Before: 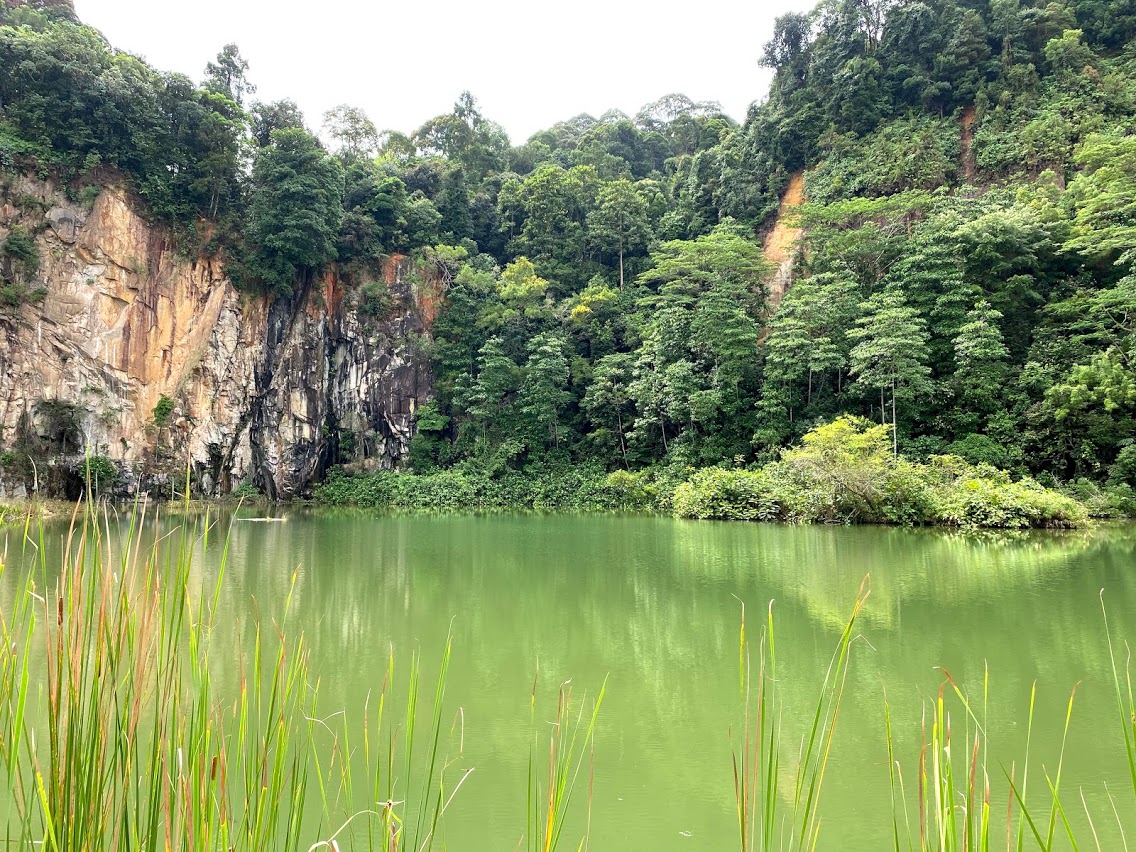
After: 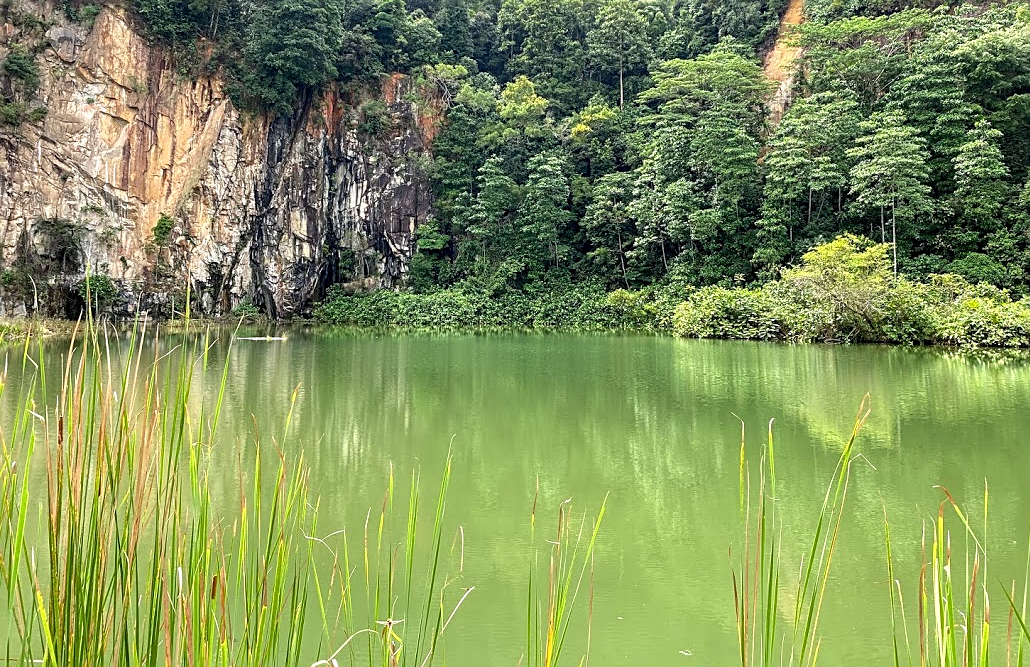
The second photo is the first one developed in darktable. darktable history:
local contrast: on, module defaults
sharpen: on, module defaults
crop: top 21.342%, right 9.318%, bottom 0.315%
